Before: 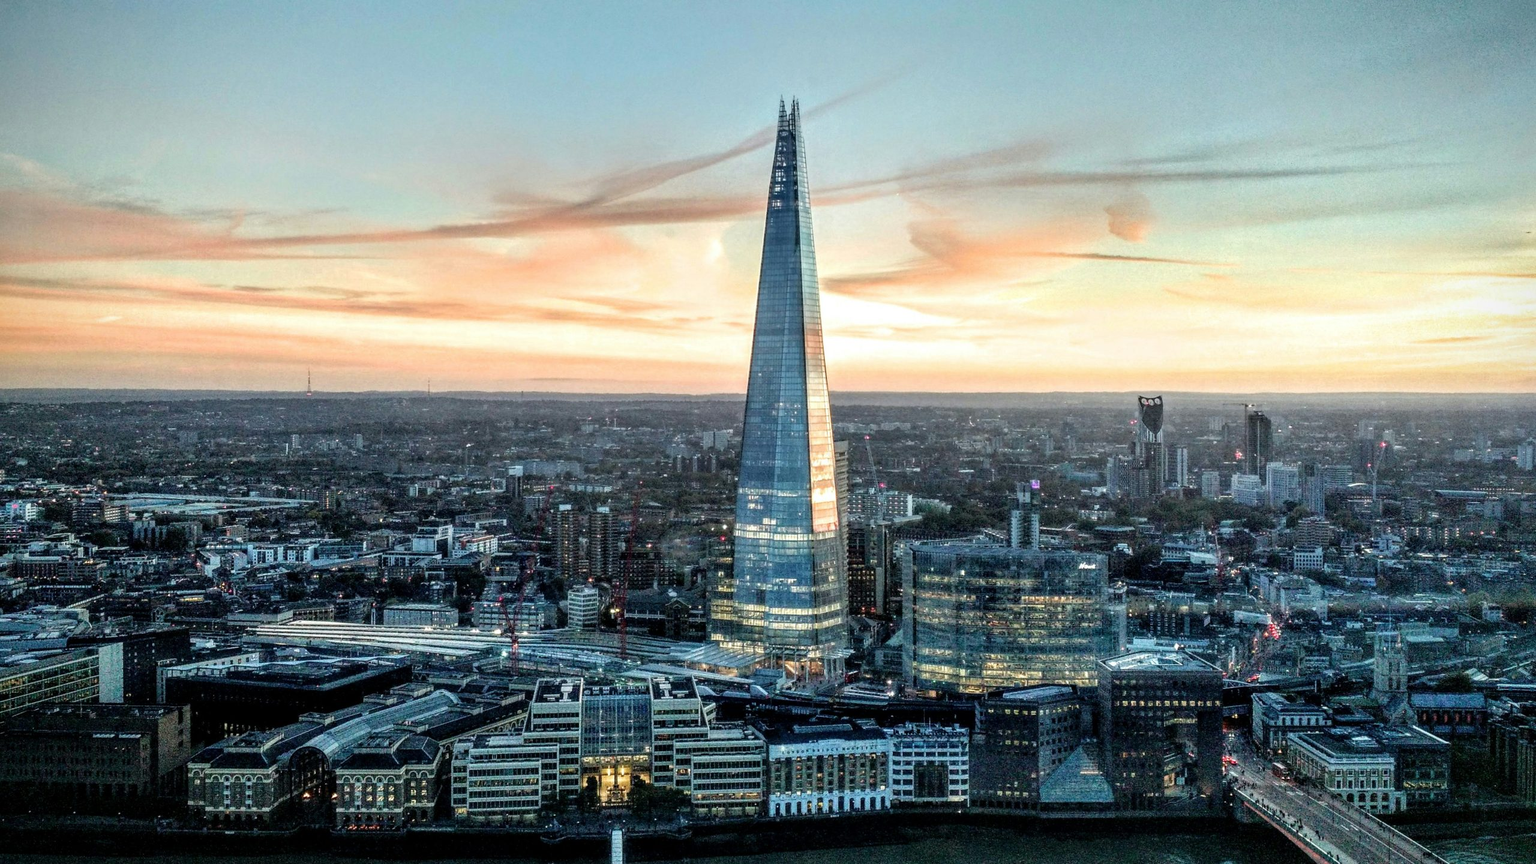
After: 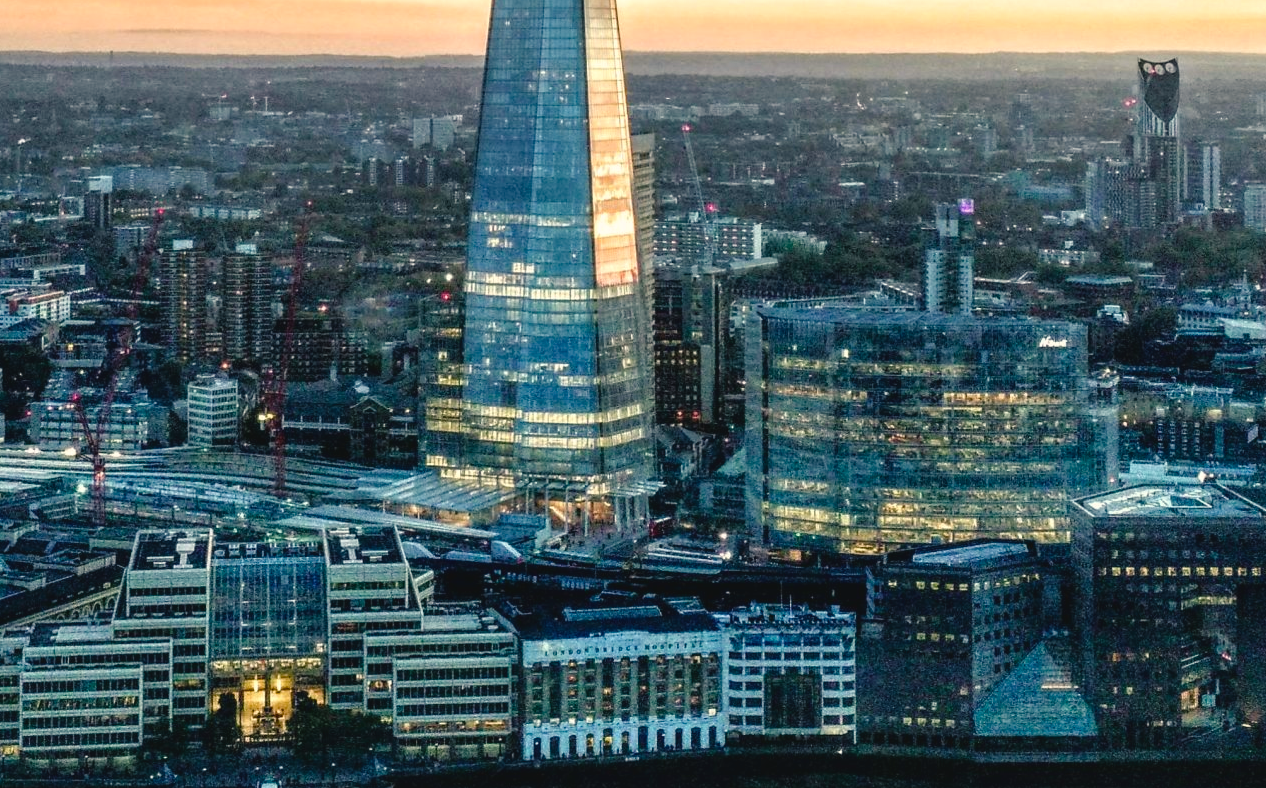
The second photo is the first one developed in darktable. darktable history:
color balance rgb: shadows lift › chroma 2%, shadows lift › hue 219.6°, power › hue 313.2°, highlights gain › chroma 3%, highlights gain › hue 75.6°, global offset › luminance 0.5%, perceptual saturation grading › global saturation 15.33%, perceptual saturation grading › highlights -19.33%, perceptual saturation grading › shadows 20%, global vibrance 20%
crop: left 29.672%, top 41.786%, right 20.851%, bottom 3.487%
